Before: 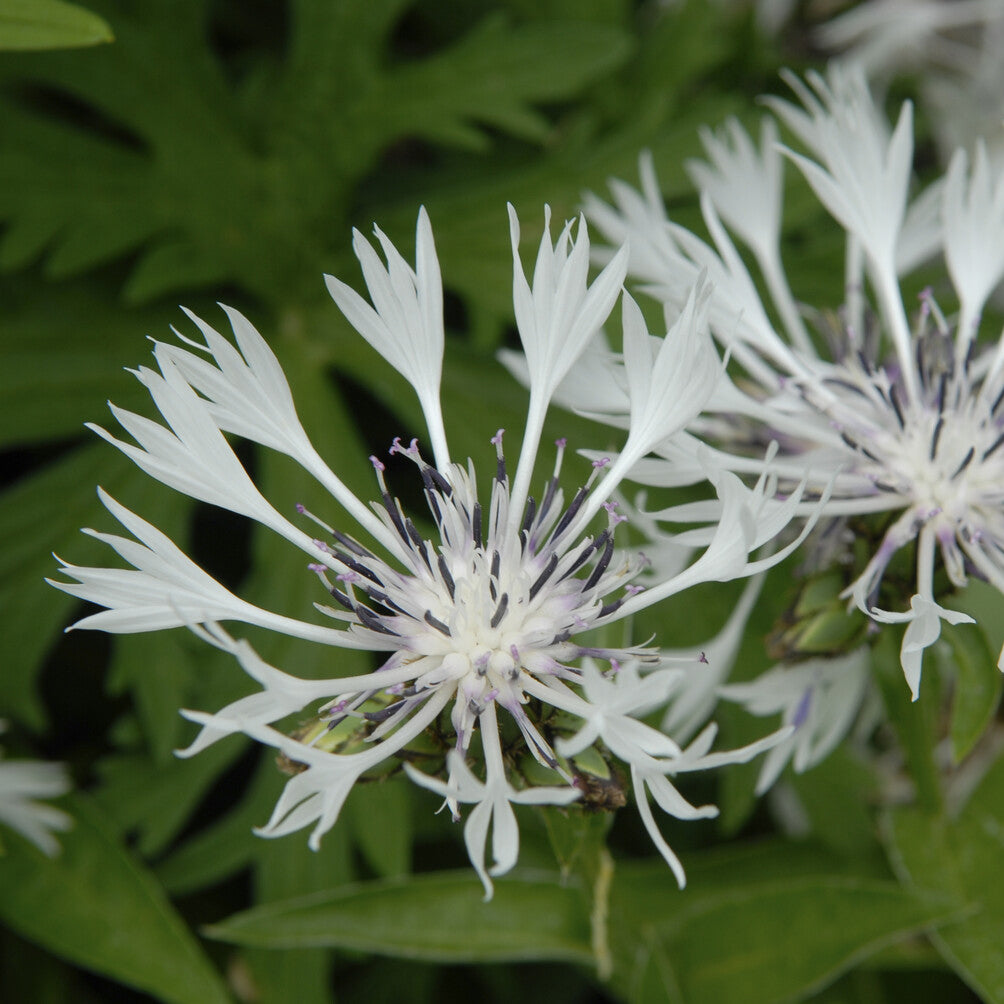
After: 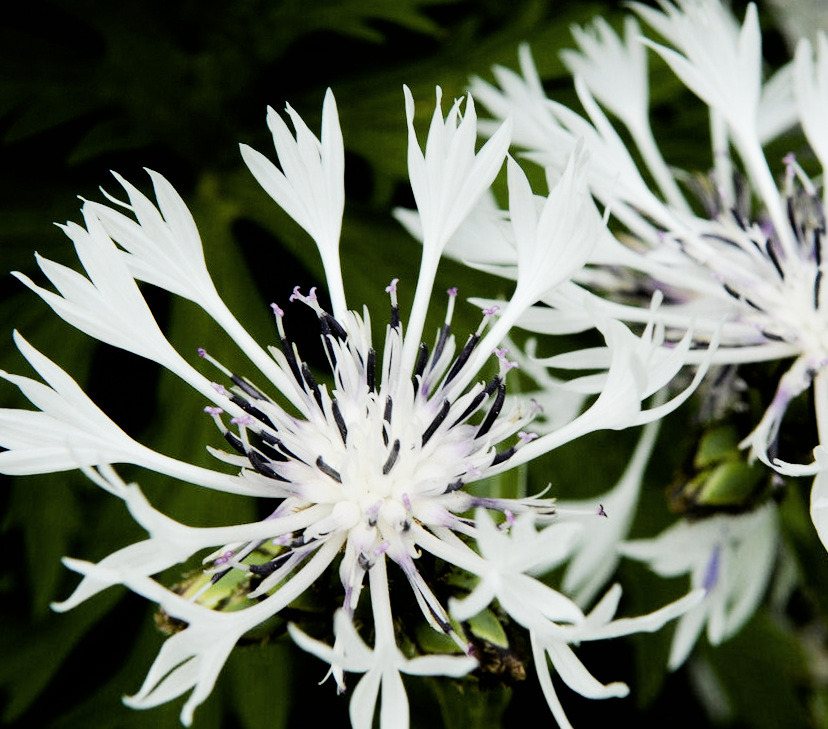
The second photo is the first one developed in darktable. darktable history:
color balance rgb: perceptual saturation grading › global saturation 35%, perceptual saturation grading › highlights -25%, perceptual saturation grading › shadows 50%
exposure: compensate exposure bias true, compensate highlight preservation false
crop: left 0.387%, top 5.469%, bottom 19.809%
contrast brightness saturation: saturation -0.05
filmic rgb: black relative exposure -5 EV, hardness 2.88, contrast 1.3, highlights saturation mix -30%
tone equalizer: -8 EV -1.08 EV, -7 EV -1.01 EV, -6 EV -0.867 EV, -5 EV -0.578 EV, -3 EV 0.578 EV, -2 EV 0.867 EV, -1 EV 1.01 EV, +0 EV 1.08 EV, edges refinement/feathering 500, mask exposure compensation -1.57 EV, preserve details no
rotate and perspective: rotation 0.72°, lens shift (vertical) -0.352, lens shift (horizontal) -0.051, crop left 0.152, crop right 0.859, crop top 0.019, crop bottom 0.964
